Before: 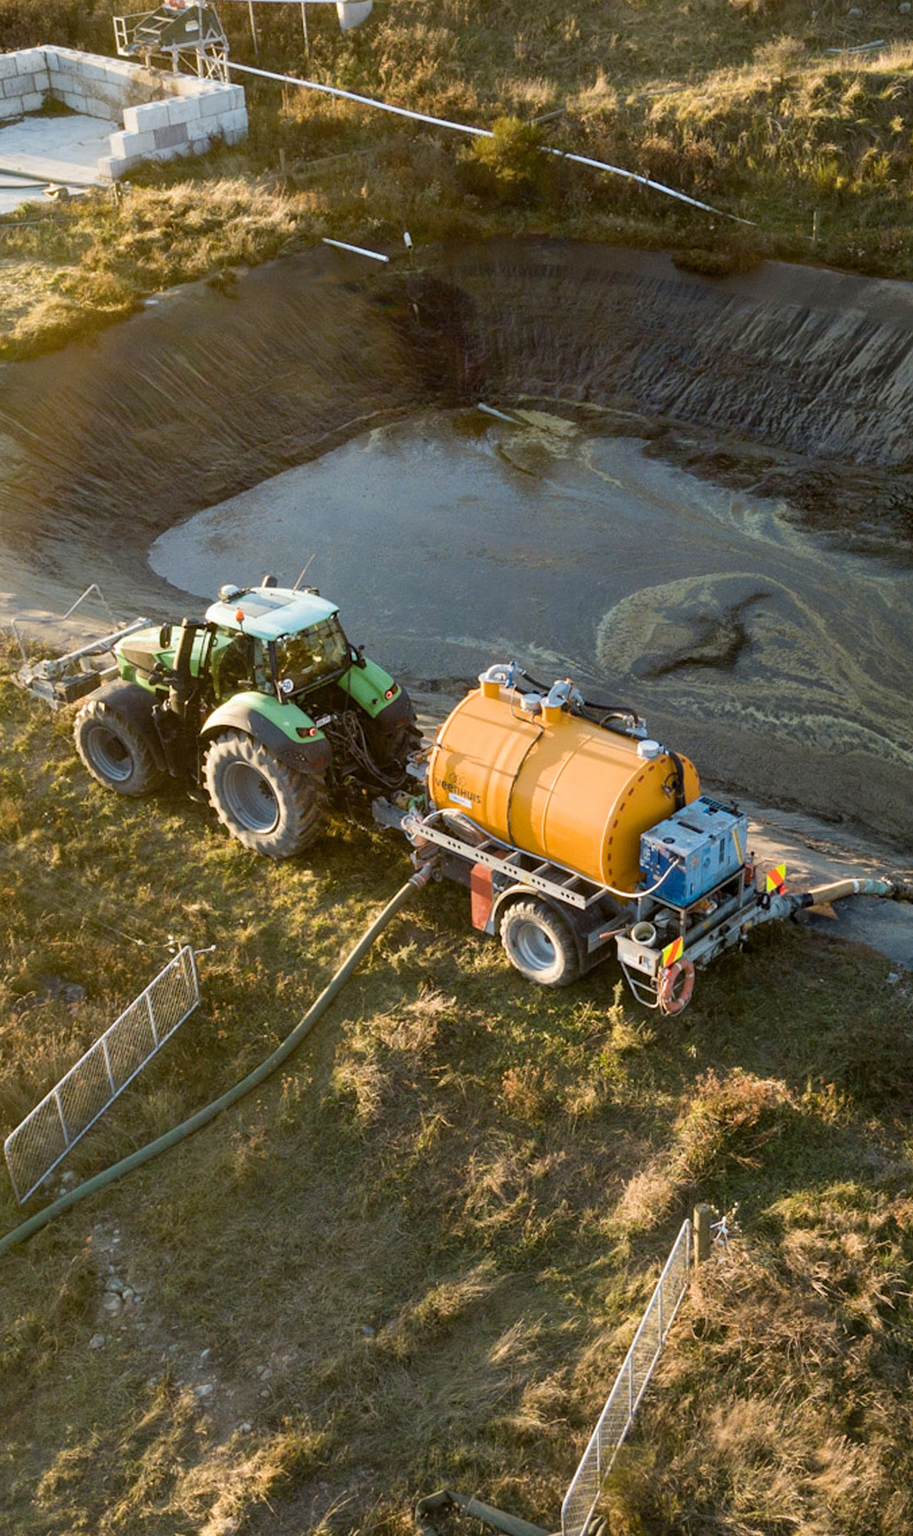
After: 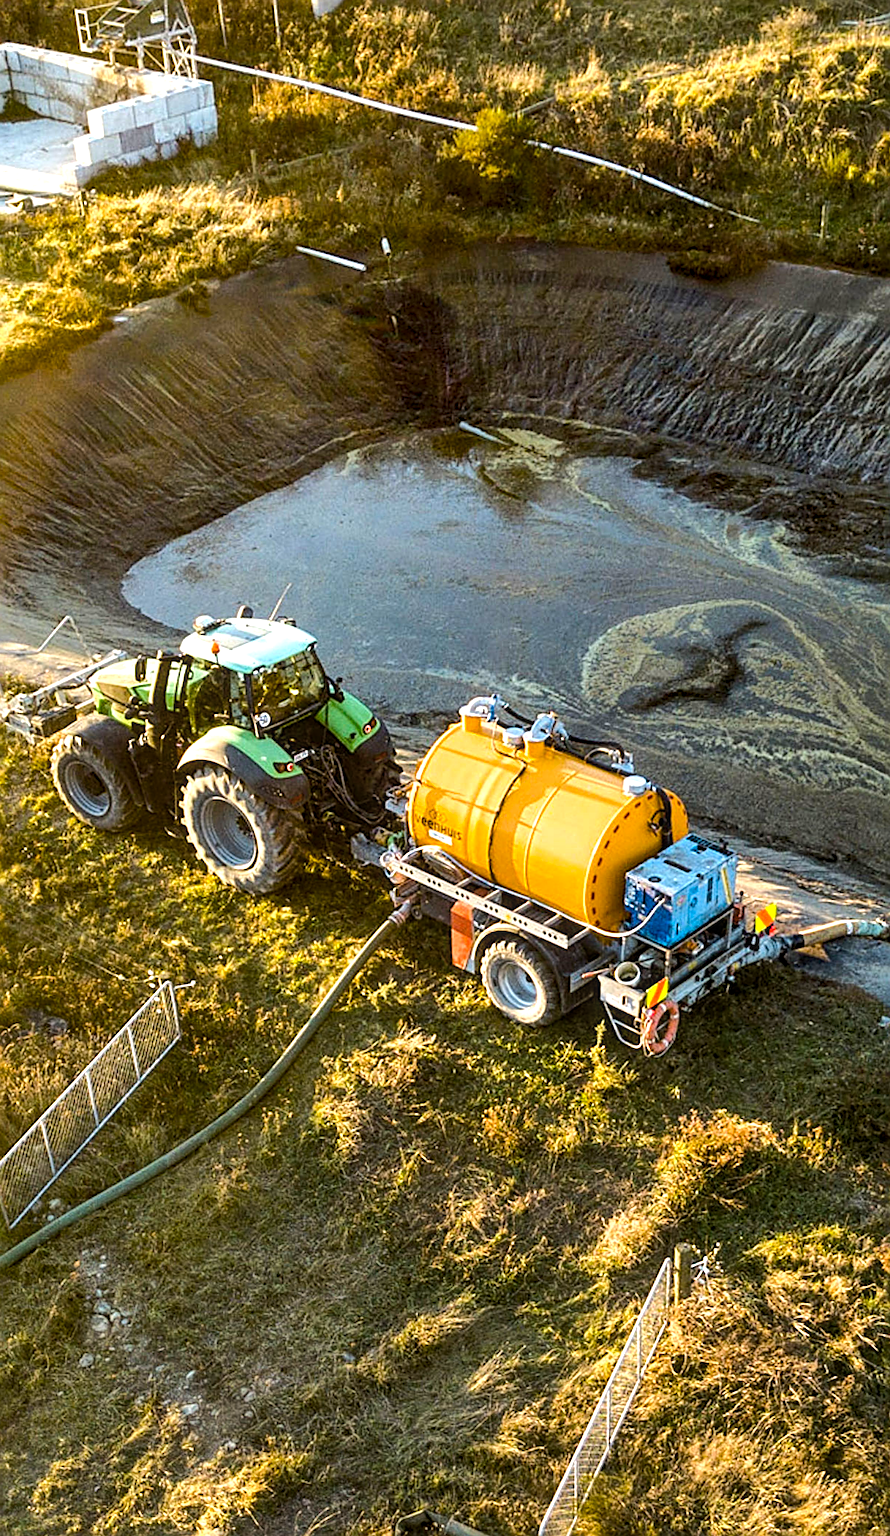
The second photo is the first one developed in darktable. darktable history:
local contrast: highlights 55%, shadows 52%, detail 130%, midtone range 0.452
color balance rgb: perceptual saturation grading › global saturation 25%, perceptual brilliance grading › mid-tones 10%, perceptual brilliance grading › shadows 15%, global vibrance 20%
tone equalizer: -8 EV -0.75 EV, -7 EV -0.7 EV, -6 EV -0.6 EV, -5 EV -0.4 EV, -3 EV 0.4 EV, -2 EV 0.6 EV, -1 EV 0.7 EV, +0 EV 0.75 EV, edges refinement/feathering 500, mask exposure compensation -1.57 EV, preserve details no
shadows and highlights: shadows 49, highlights -41, soften with gaussian
rotate and perspective: rotation 0.074°, lens shift (vertical) 0.096, lens shift (horizontal) -0.041, crop left 0.043, crop right 0.952, crop top 0.024, crop bottom 0.979
sharpen: radius 2.584, amount 0.688
